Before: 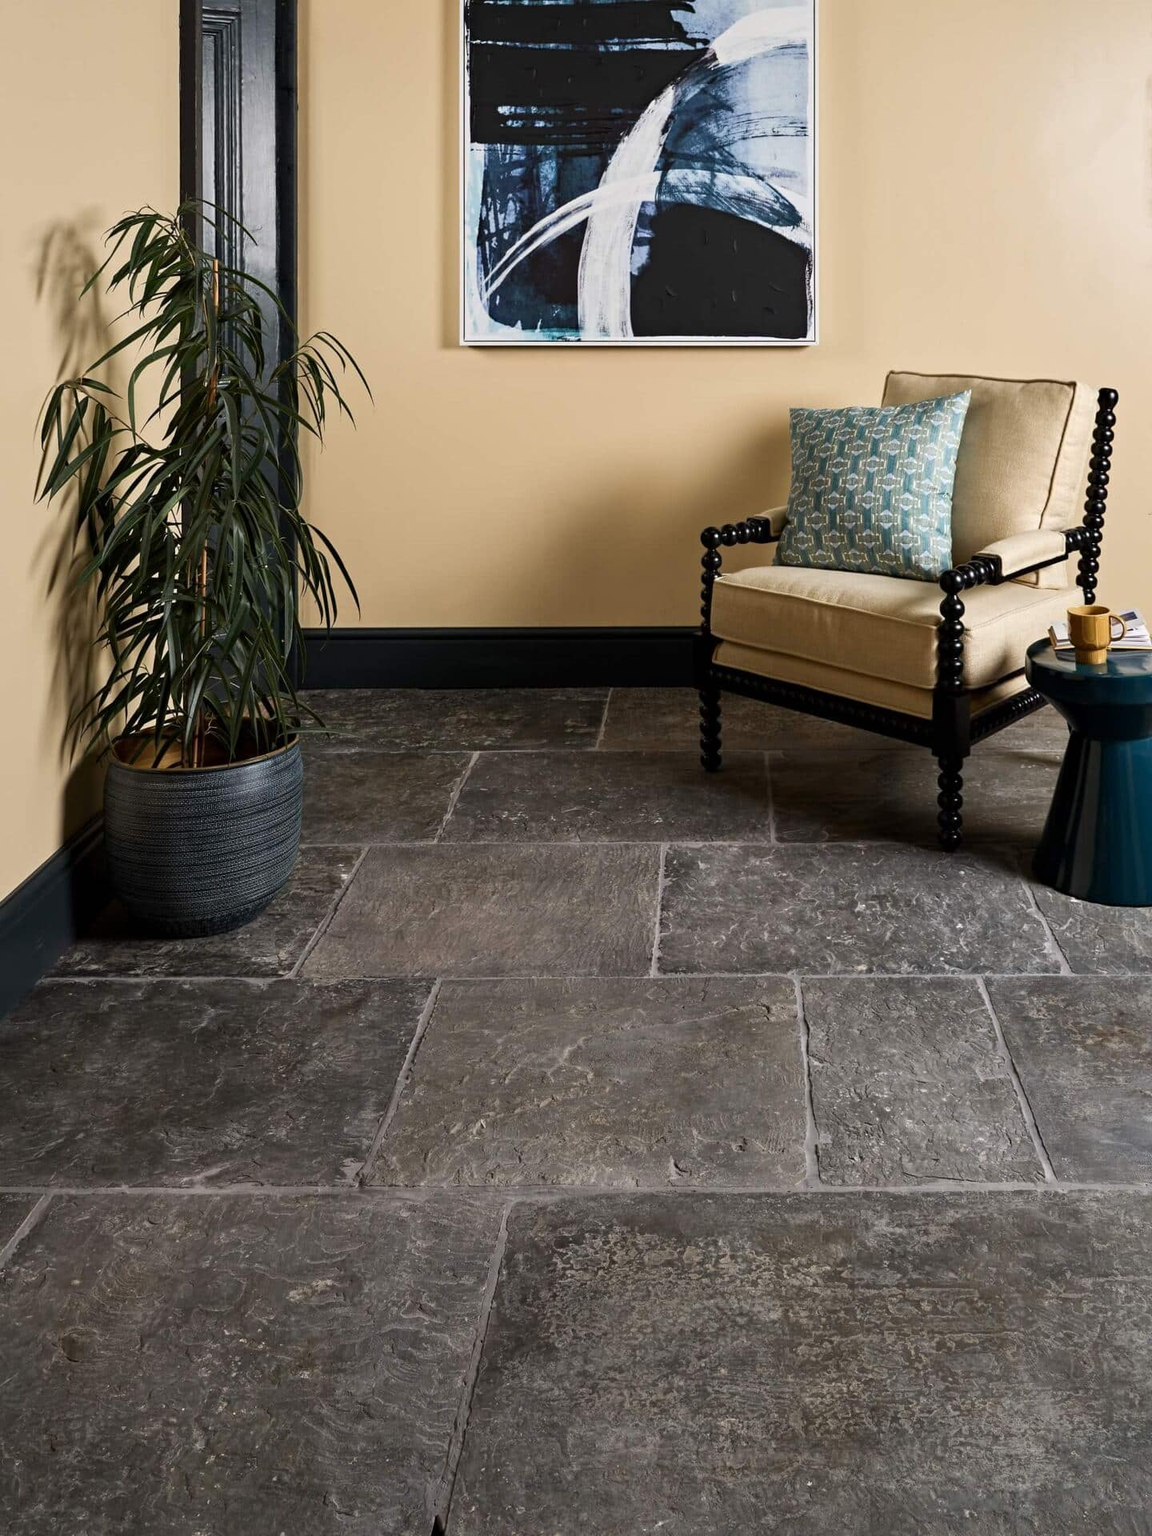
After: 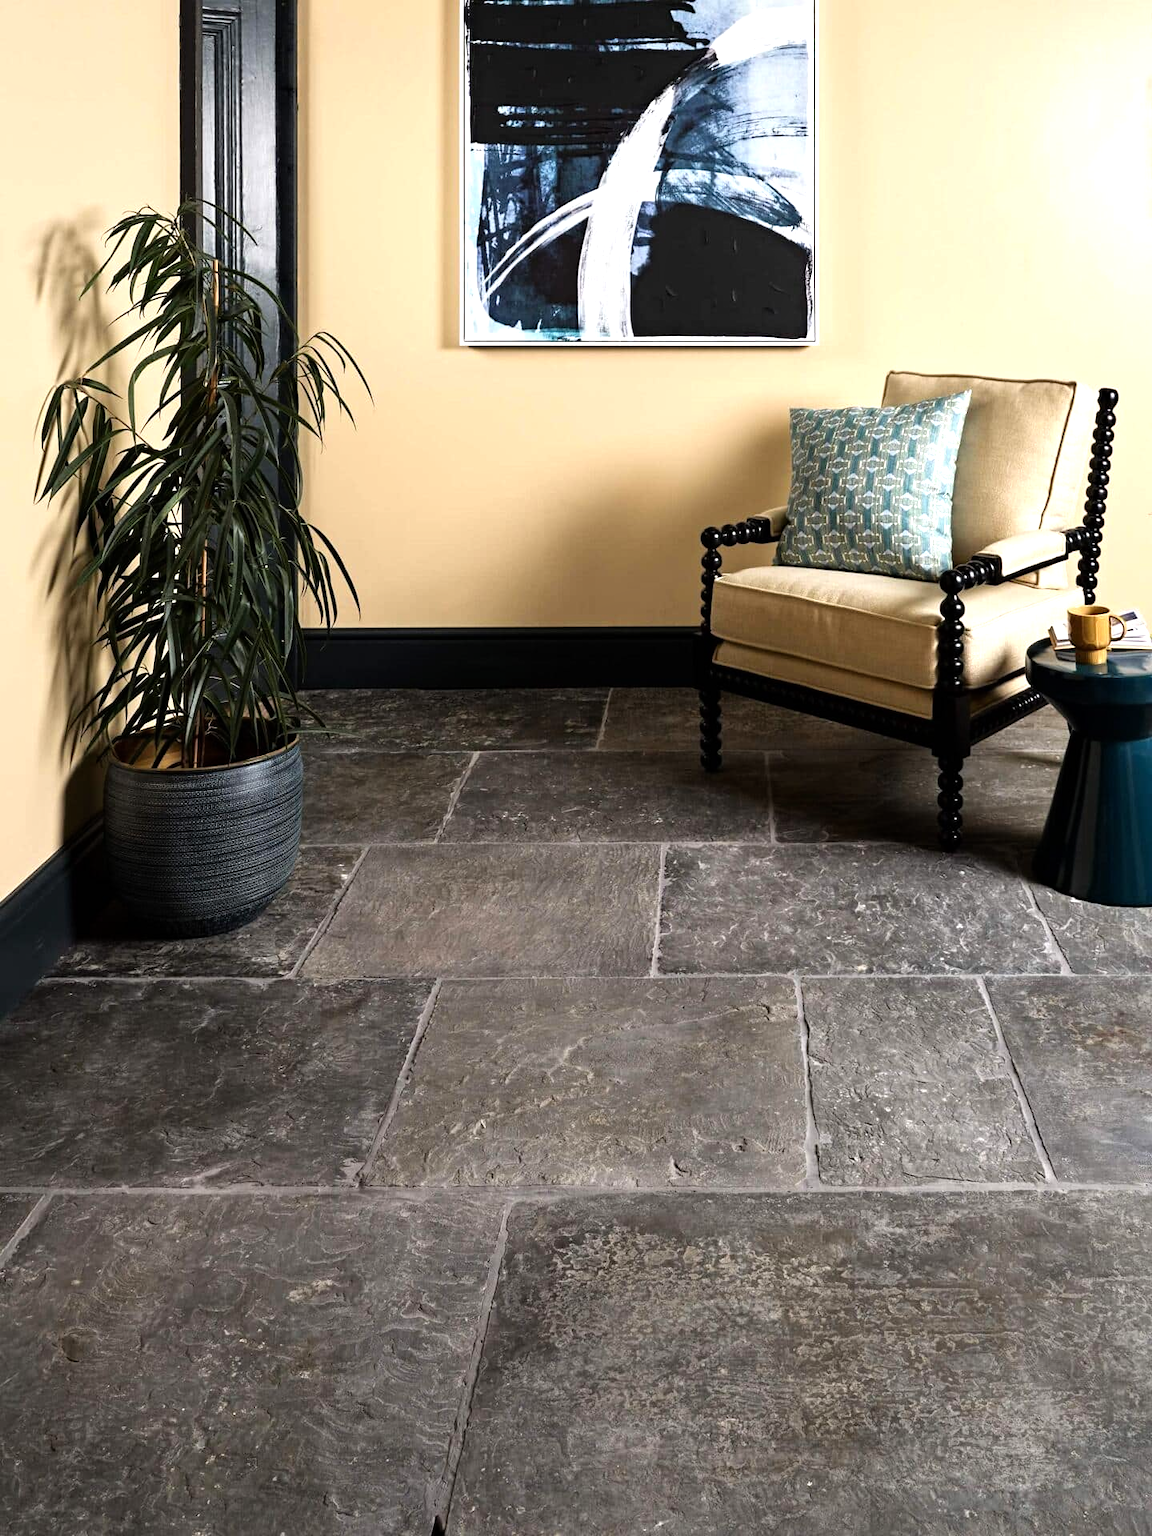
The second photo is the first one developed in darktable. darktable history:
tone equalizer: -8 EV -0.769 EV, -7 EV -0.675 EV, -6 EV -0.581 EV, -5 EV -0.387 EV, -3 EV 0.395 EV, -2 EV 0.6 EV, -1 EV 0.685 EV, +0 EV 0.737 EV
